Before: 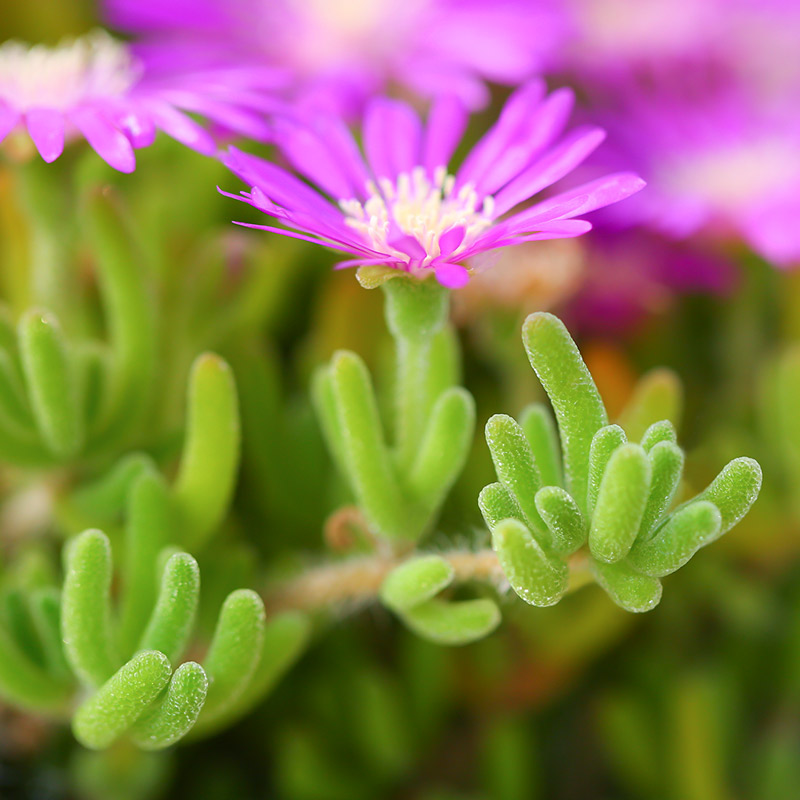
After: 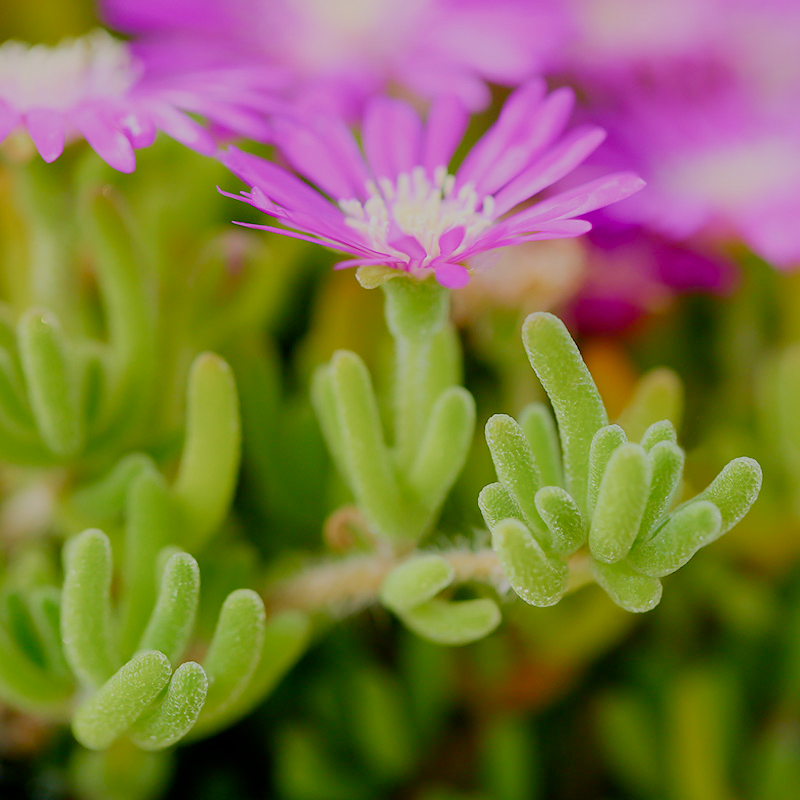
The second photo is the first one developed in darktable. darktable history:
velvia: on, module defaults
filmic rgb: middle gray luminance 18%, black relative exposure -7.5 EV, white relative exposure 8.5 EV, threshold 6 EV, target black luminance 0%, hardness 2.23, latitude 18.37%, contrast 0.878, highlights saturation mix 5%, shadows ↔ highlights balance 10.15%, add noise in highlights 0, preserve chrominance no, color science v3 (2019), use custom middle-gray values true, iterations of high-quality reconstruction 0, contrast in highlights soft, enable highlight reconstruction true
